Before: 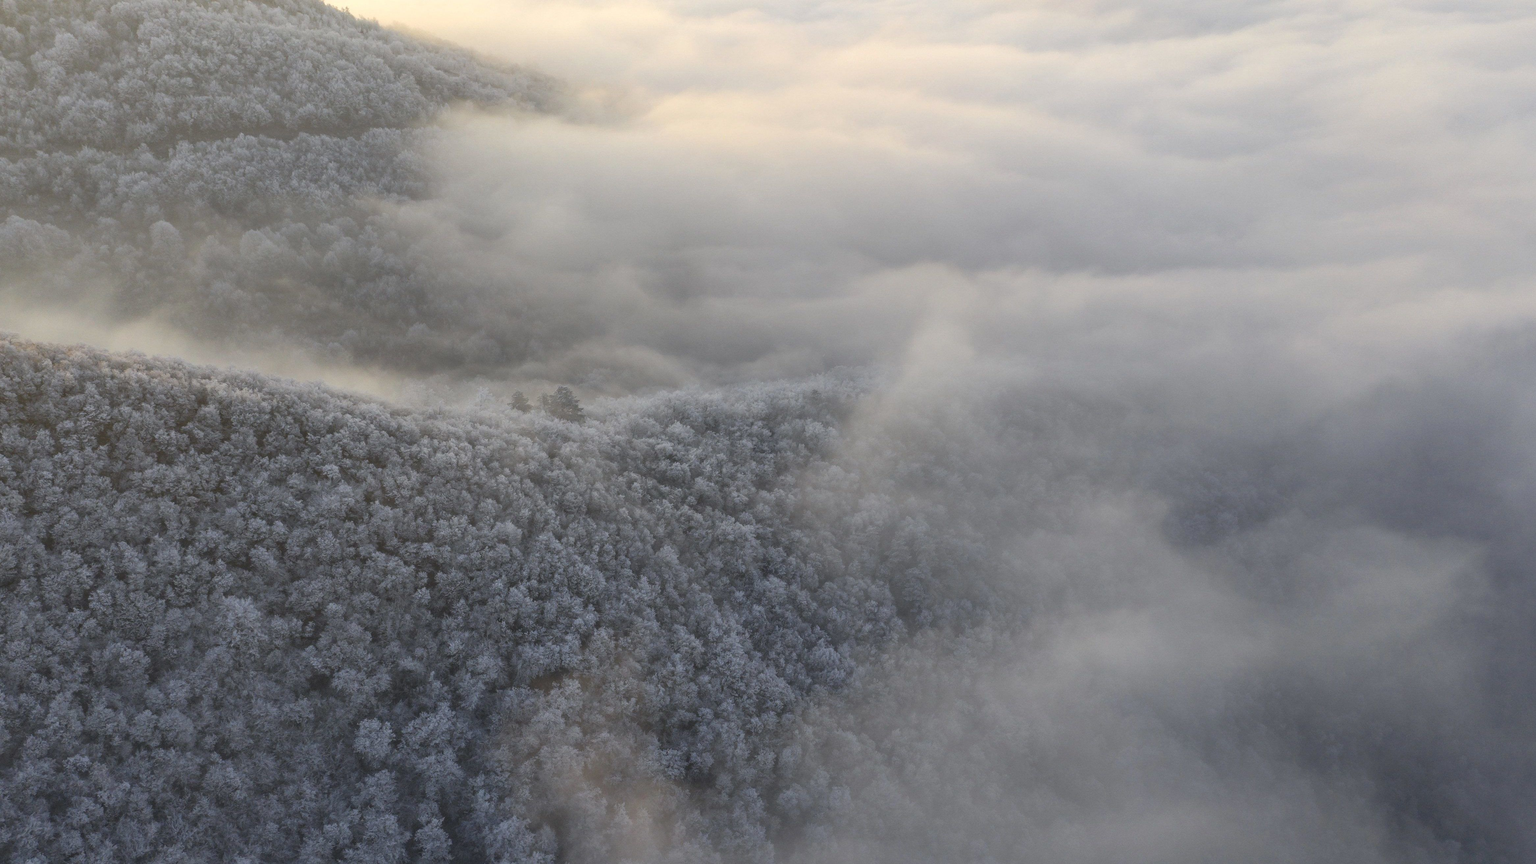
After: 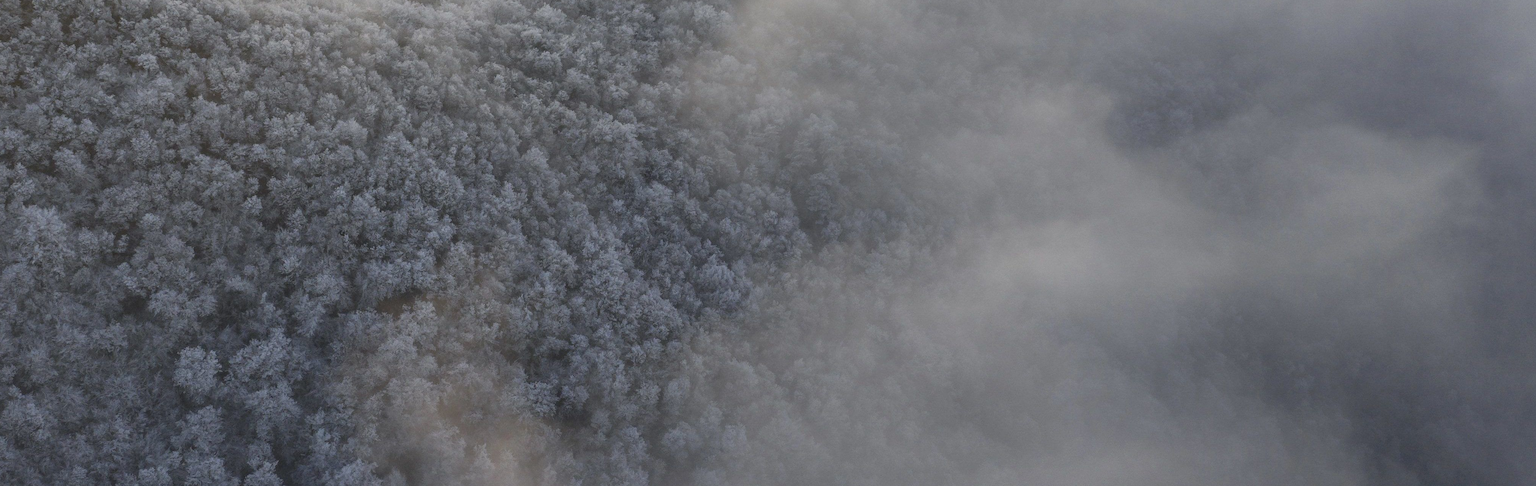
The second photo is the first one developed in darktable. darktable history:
crop and rotate: left 13.261%, top 48.417%, bottom 2.767%
